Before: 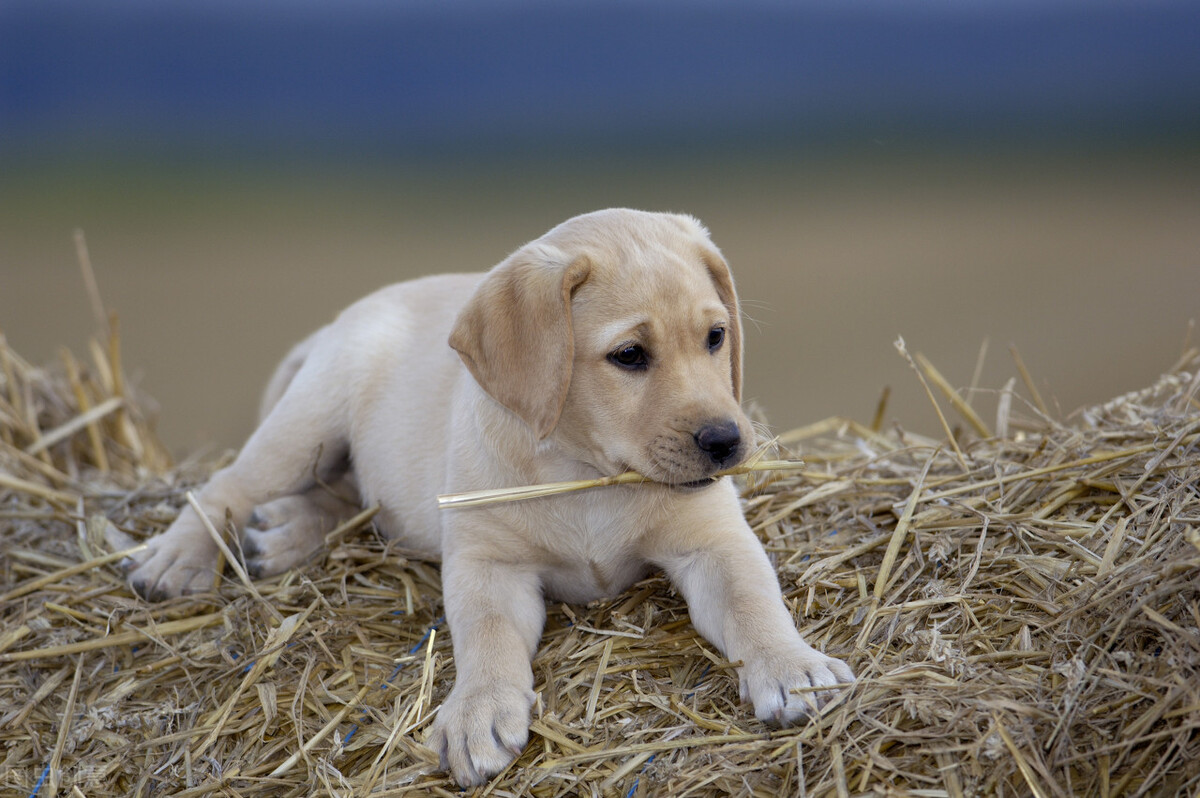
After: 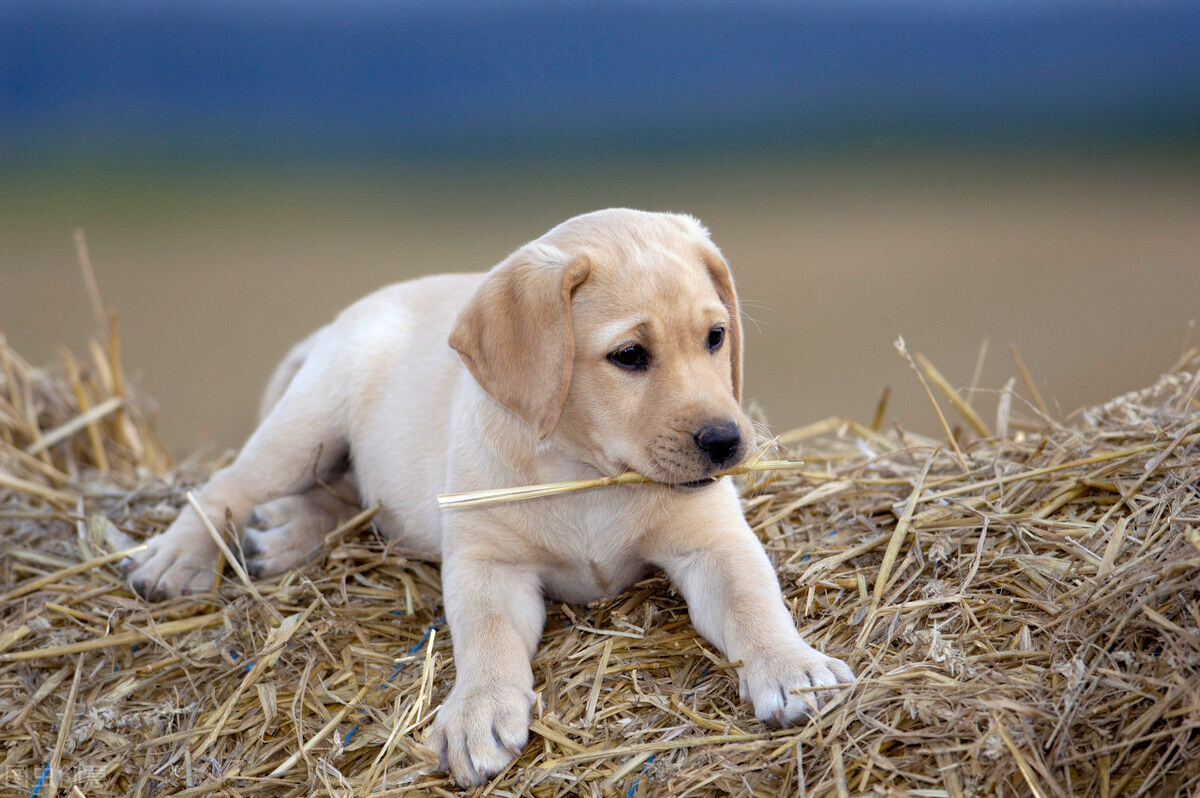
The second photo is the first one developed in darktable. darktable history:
tone equalizer: -8 EV -0.456 EV, -7 EV -0.359 EV, -6 EV -0.305 EV, -5 EV -0.238 EV, -3 EV 0.213 EV, -2 EV 0.321 EV, -1 EV 0.373 EV, +0 EV 0.404 EV
